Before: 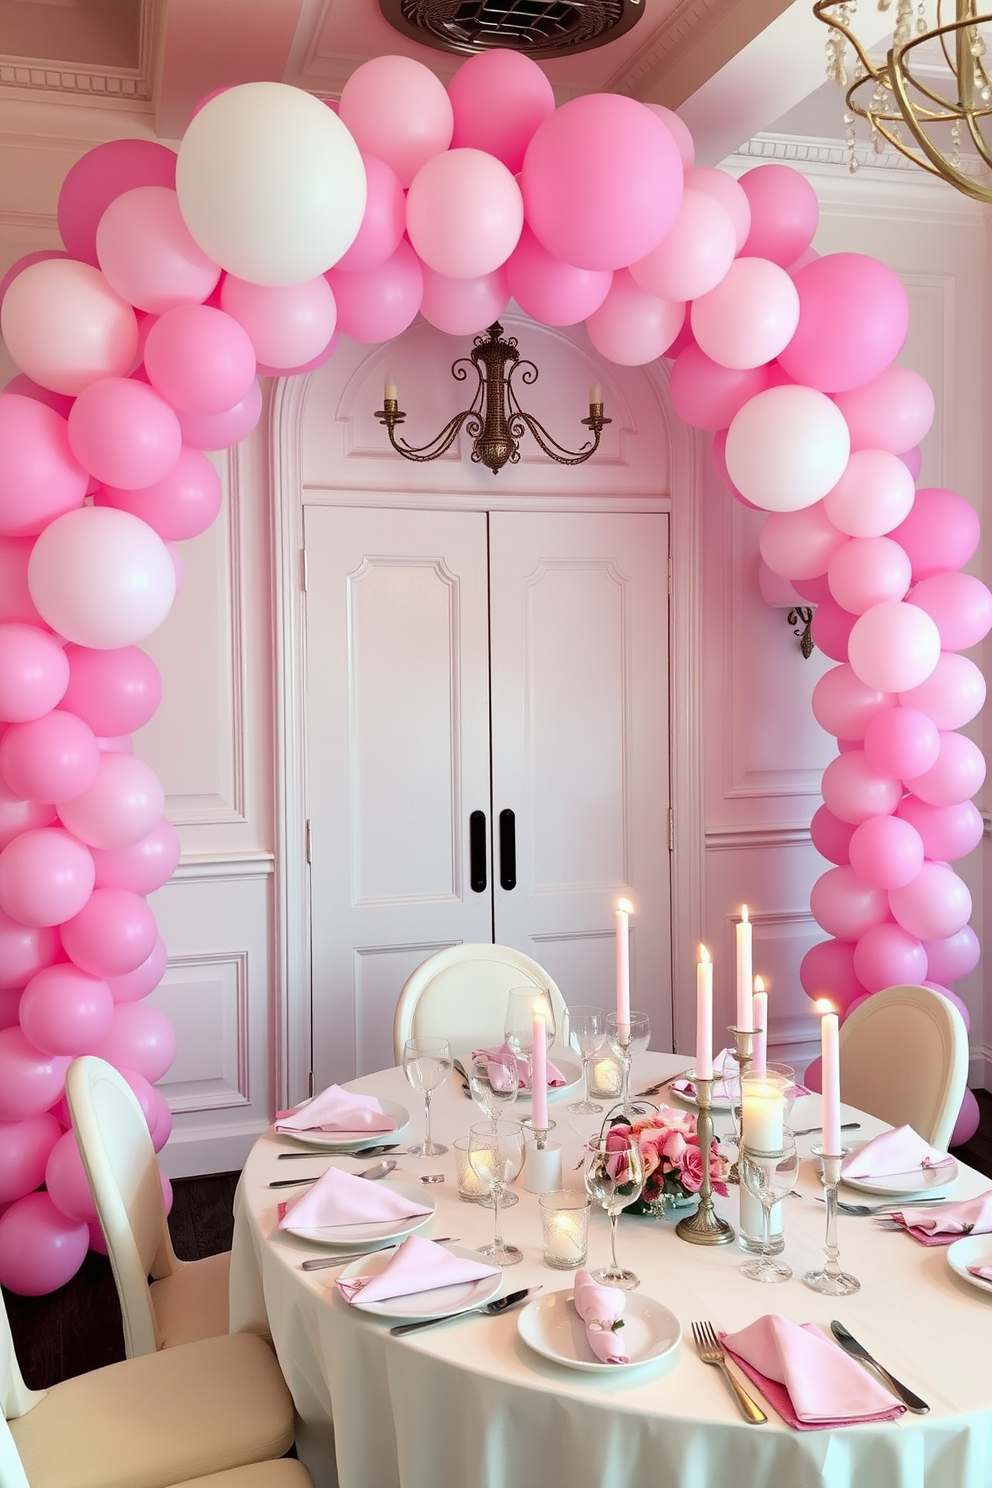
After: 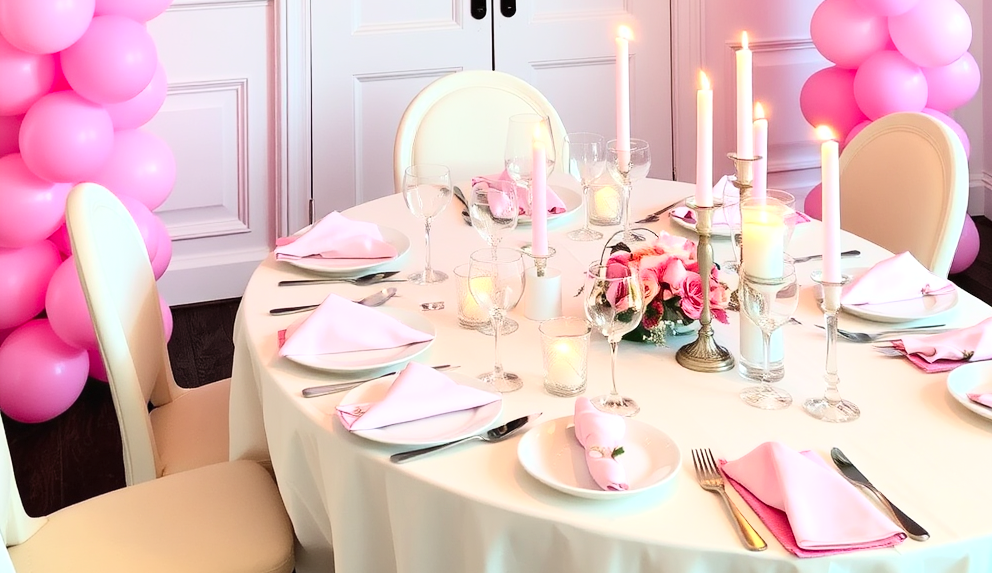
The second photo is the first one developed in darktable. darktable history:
exposure: exposure 0.202 EV, compensate highlight preservation false
contrast brightness saturation: contrast 0.2, brightness 0.159, saturation 0.224
crop and rotate: top 58.788%, bottom 2.638%
